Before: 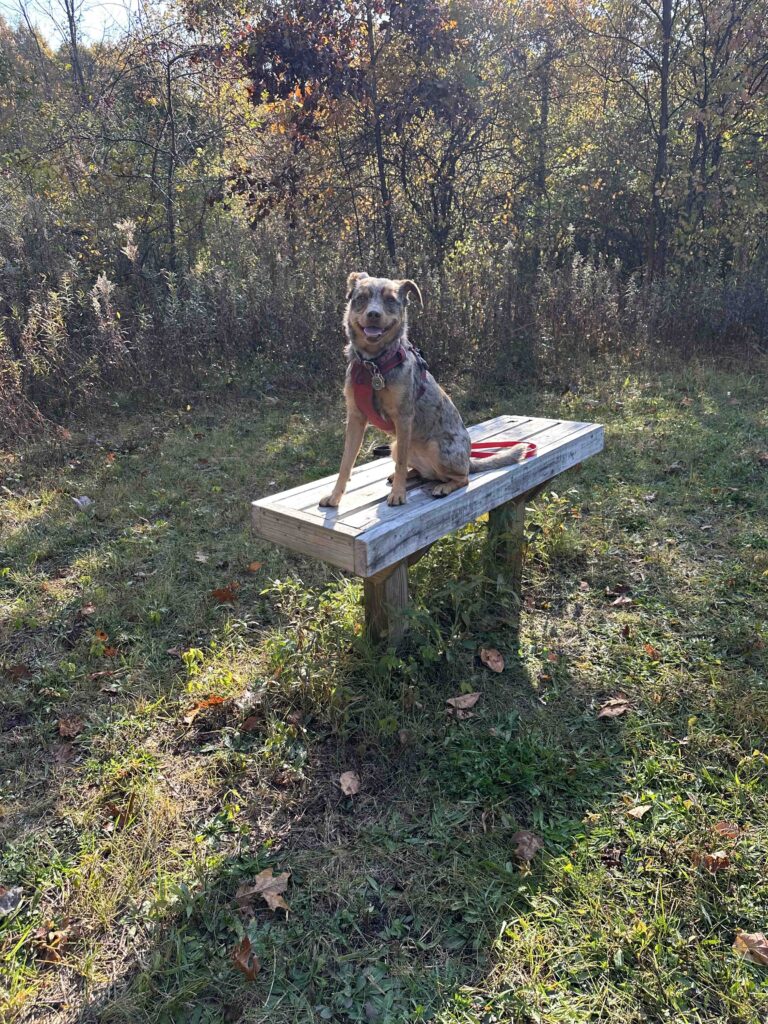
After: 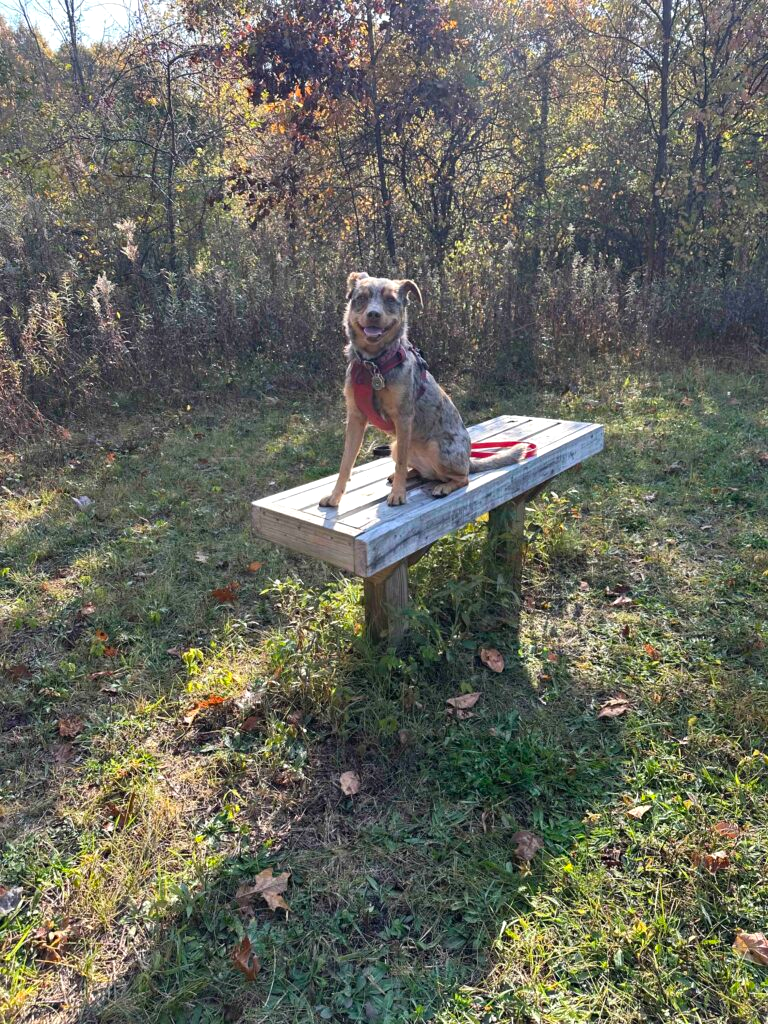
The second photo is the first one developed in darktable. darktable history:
exposure: exposure 0.204 EV, compensate highlight preservation false
